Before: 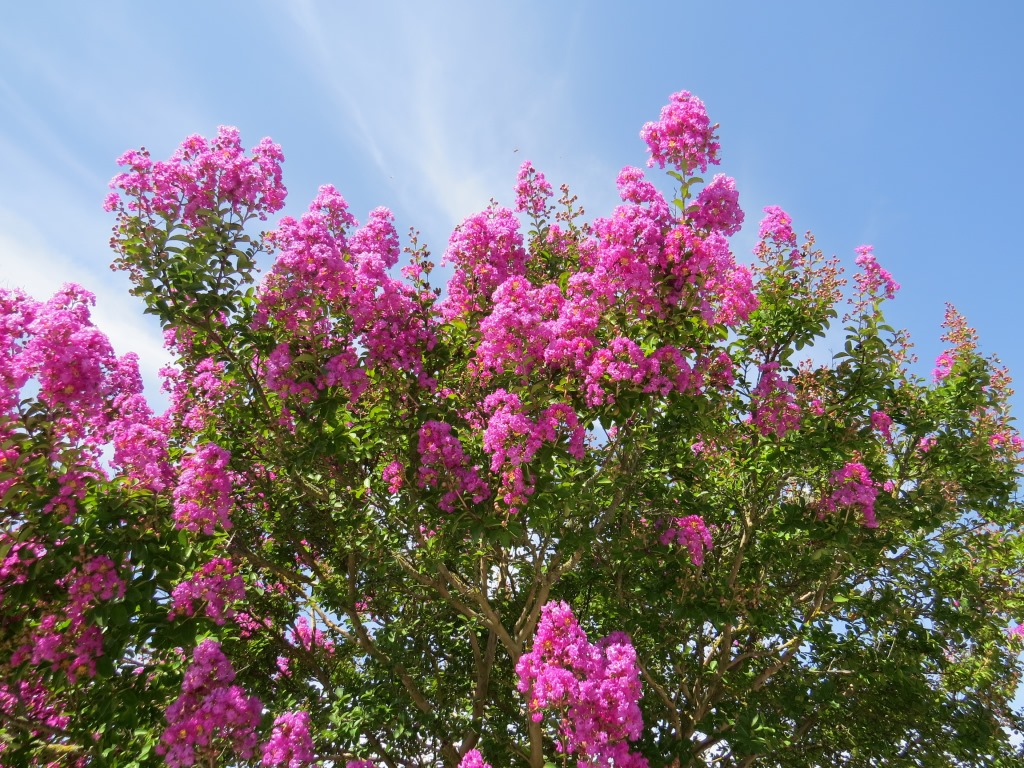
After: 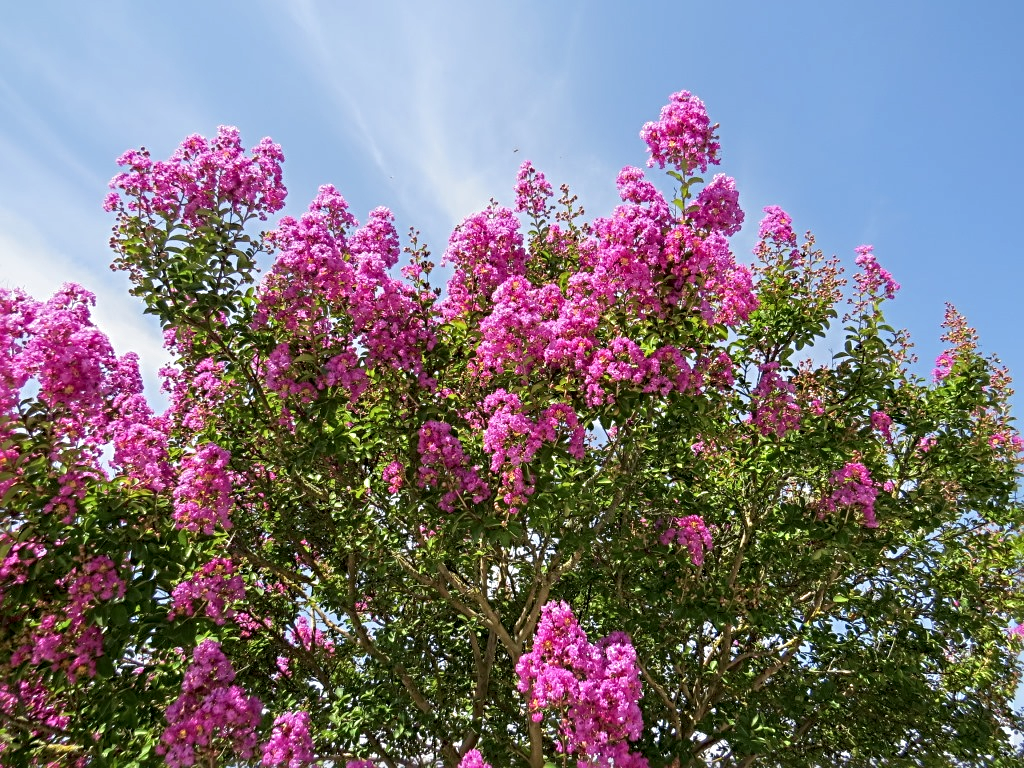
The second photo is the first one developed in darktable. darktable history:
local contrast: on, module defaults
exposure: exposure -0.051 EV, compensate exposure bias true, compensate highlight preservation false
sharpen: radius 3.967
